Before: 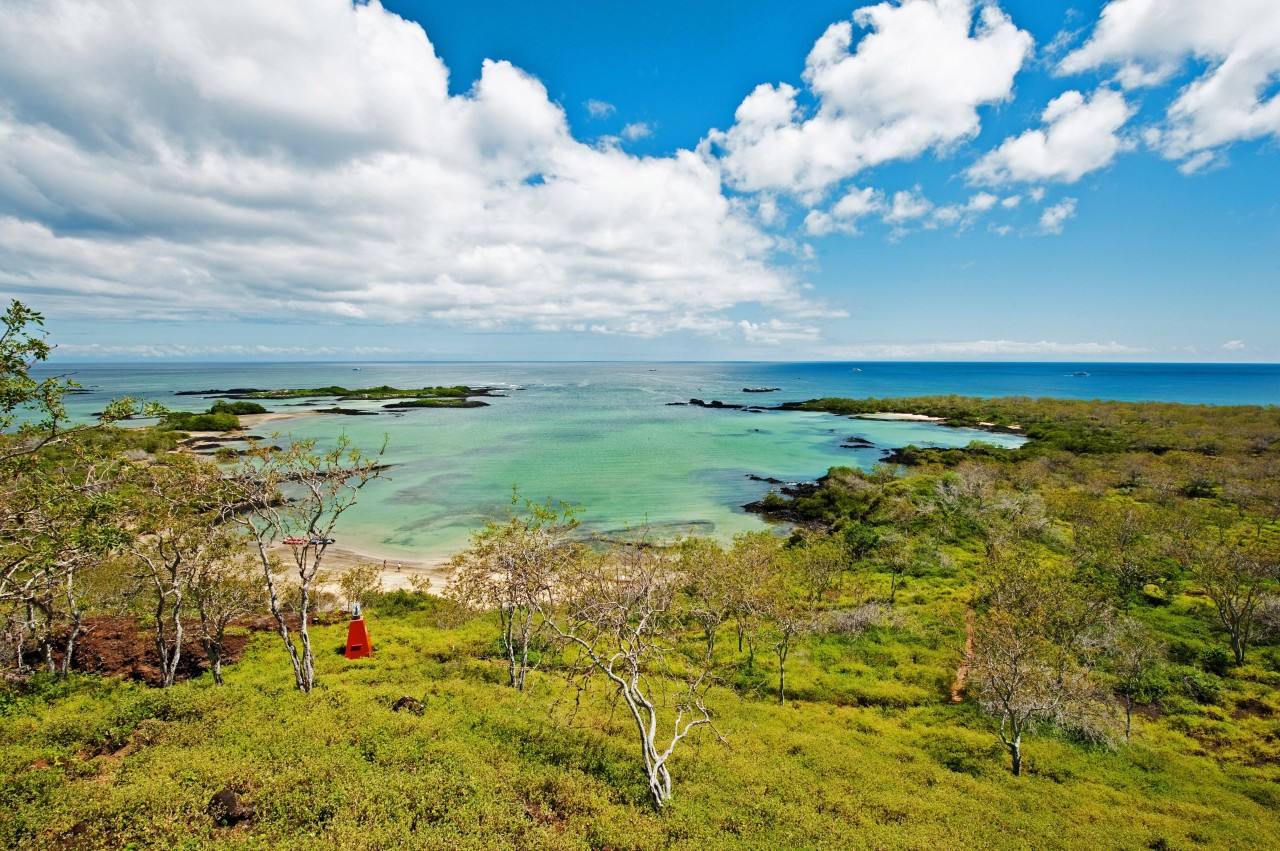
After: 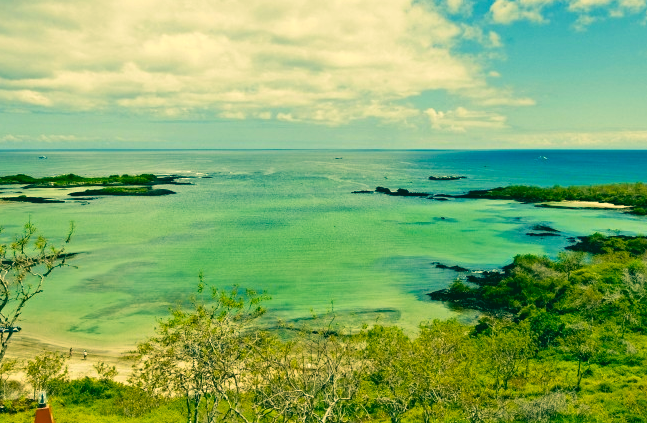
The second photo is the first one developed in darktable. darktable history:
velvia: on, module defaults
crop: left 24.534%, top 24.942%, right 24.862%, bottom 25.323%
color correction: highlights a* 1.78, highlights b* 34.64, shadows a* -37.31, shadows b* -5.45
